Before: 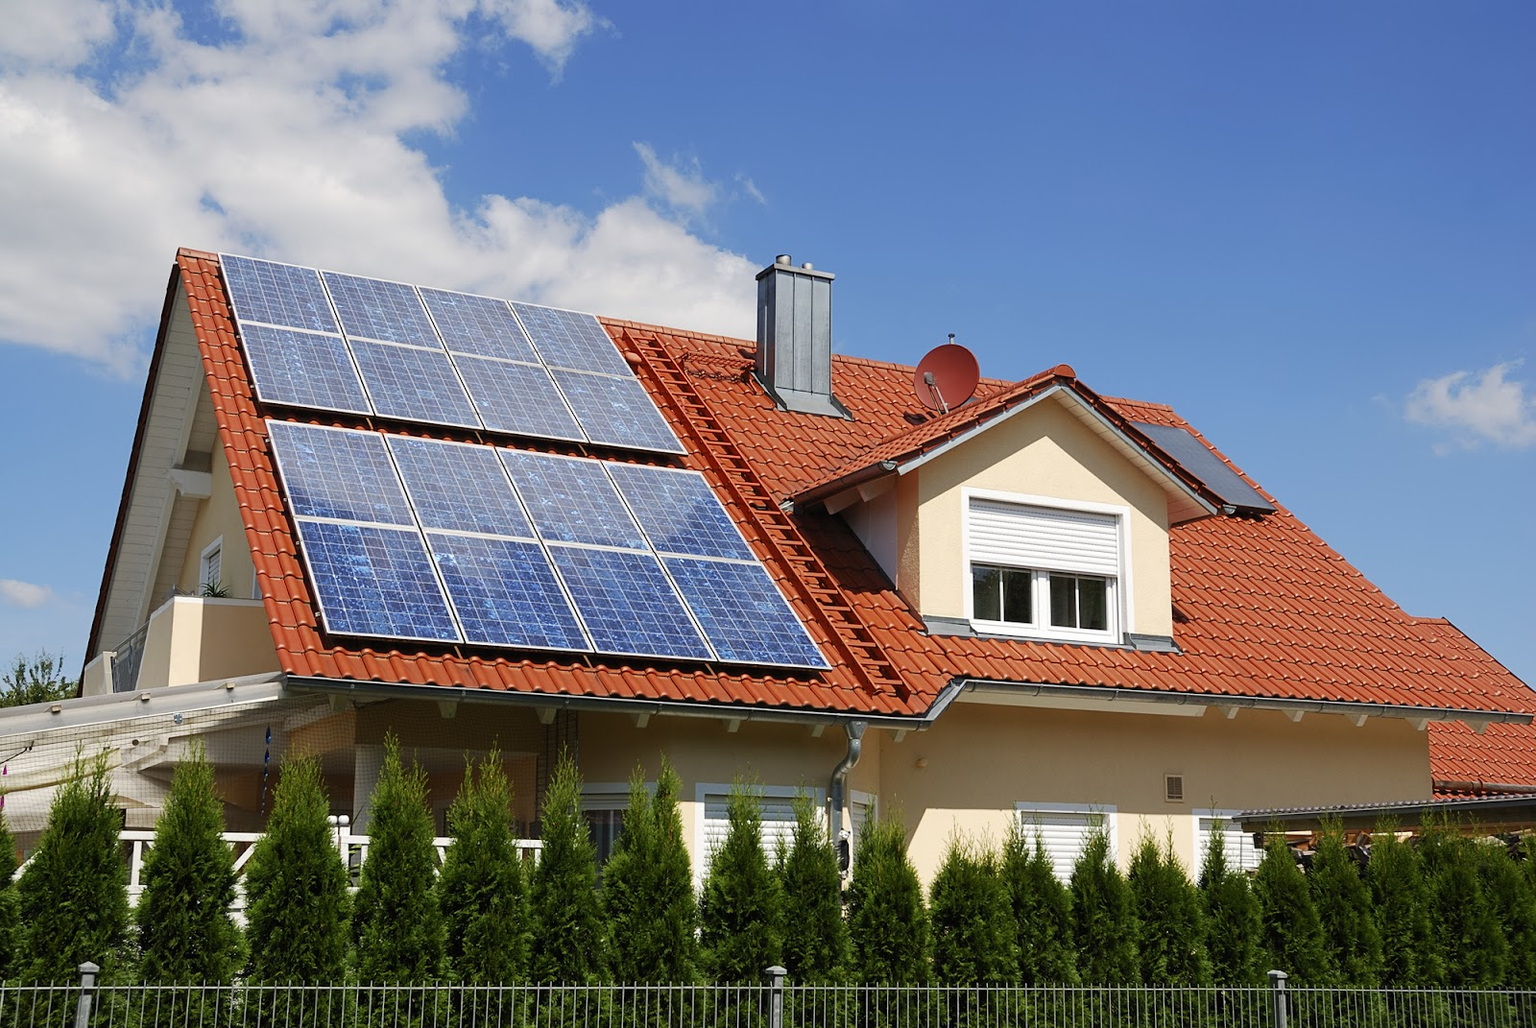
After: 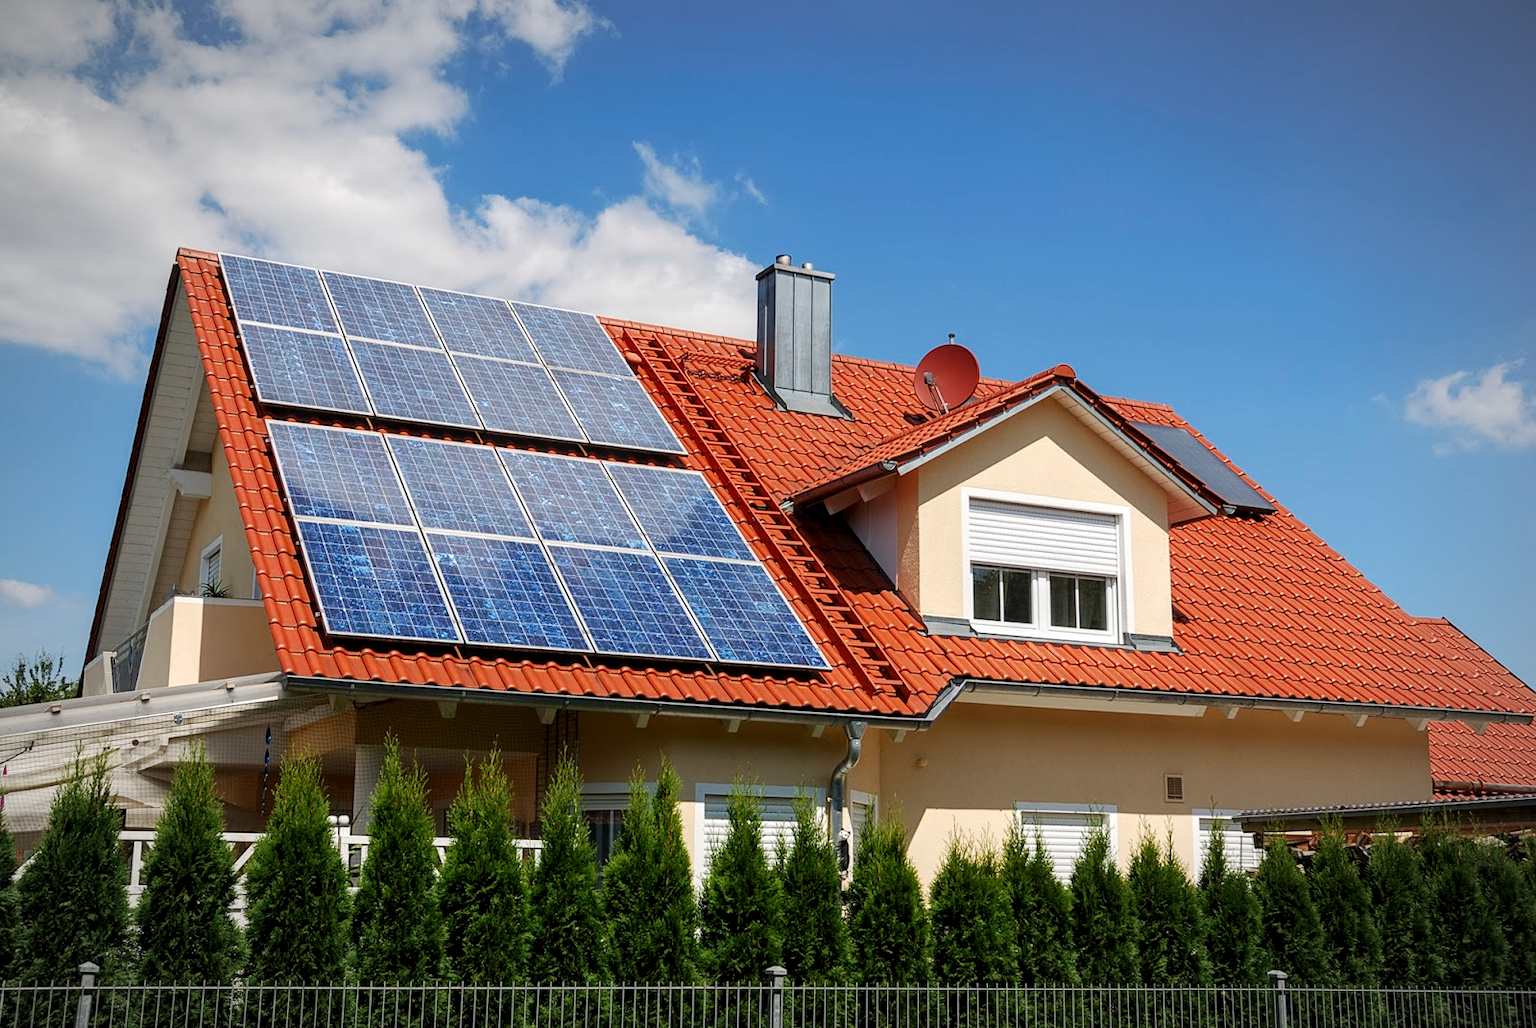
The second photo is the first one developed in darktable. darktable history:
vignetting: fall-off radius 70%, automatic ratio true
local contrast: on, module defaults
tone equalizer: on, module defaults
